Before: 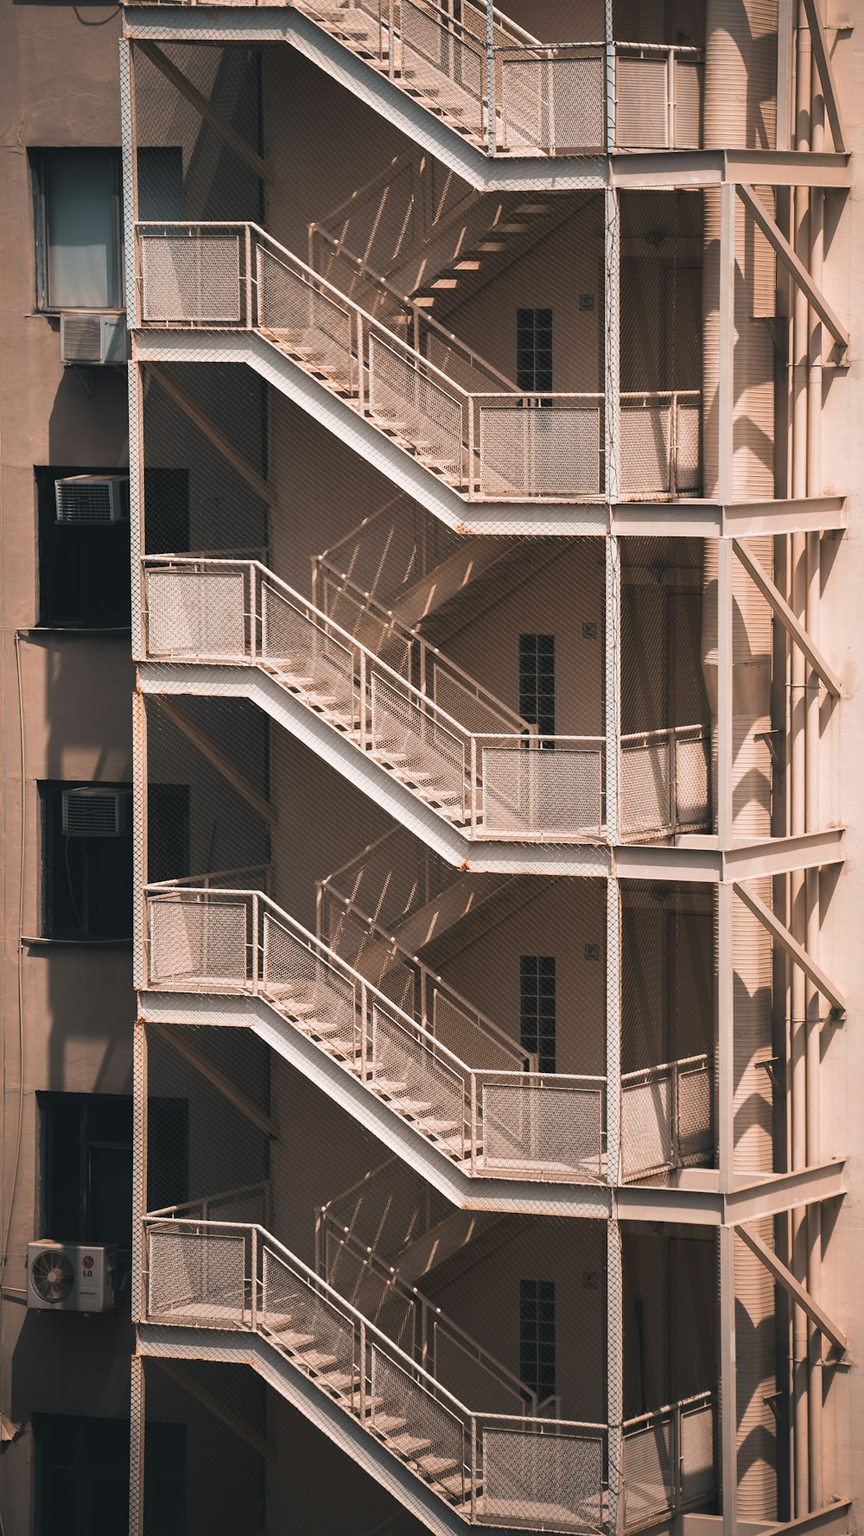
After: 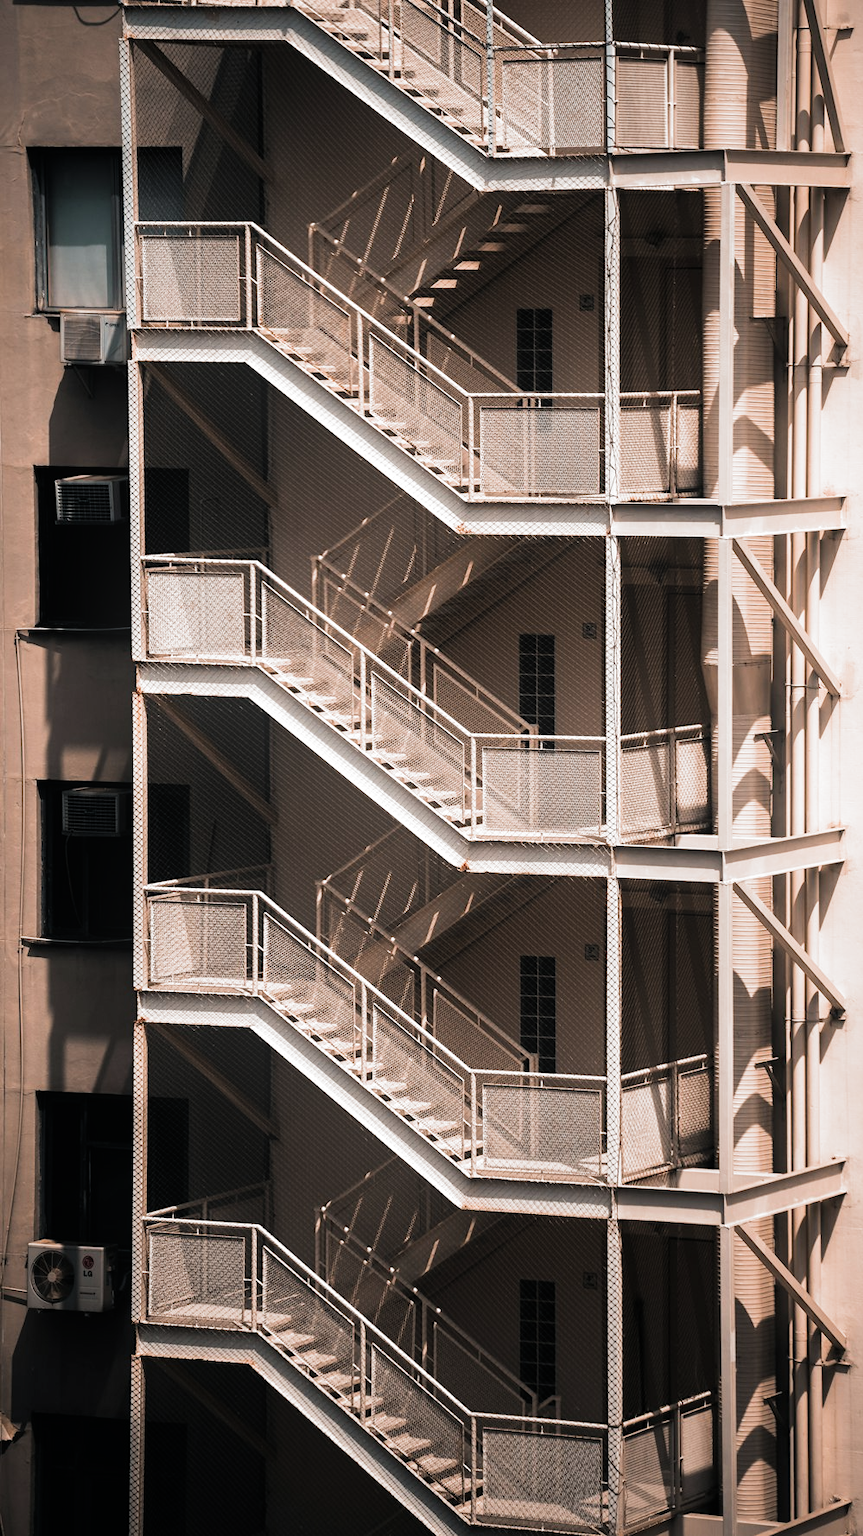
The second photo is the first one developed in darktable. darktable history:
filmic rgb: black relative exposure -8.2 EV, white relative exposure 2.2 EV, threshold 3 EV, hardness 7.11, latitude 75%, contrast 1.325, highlights saturation mix -2%, shadows ↔ highlights balance 30%, preserve chrominance RGB euclidean norm, color science v5 (2021), contrast in shadows safe, contrast in highlights safe, enable highlight reconstruction true
bloom: size 13.65%, threshold 98.39%, strength 4.82%
shadows and highlights: radius 93.07, shadows -14.46, white point adjustment 0.23, highlights 31.48, compress 48.23%, highlights color adjustment 52.79%, soften with gaussian
